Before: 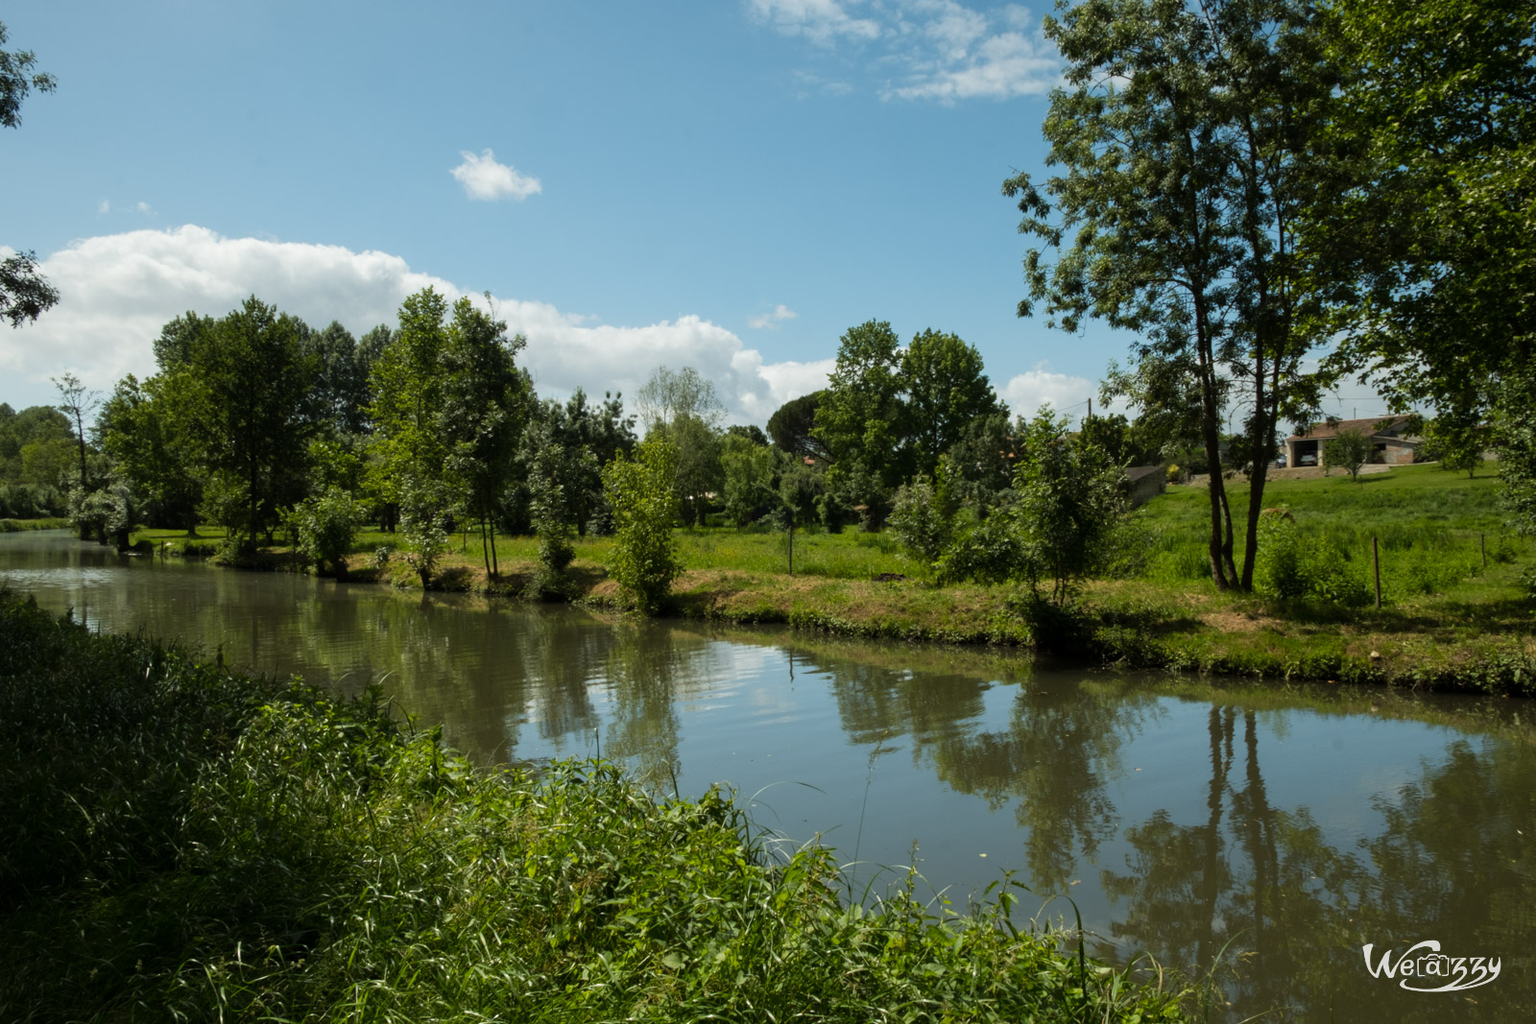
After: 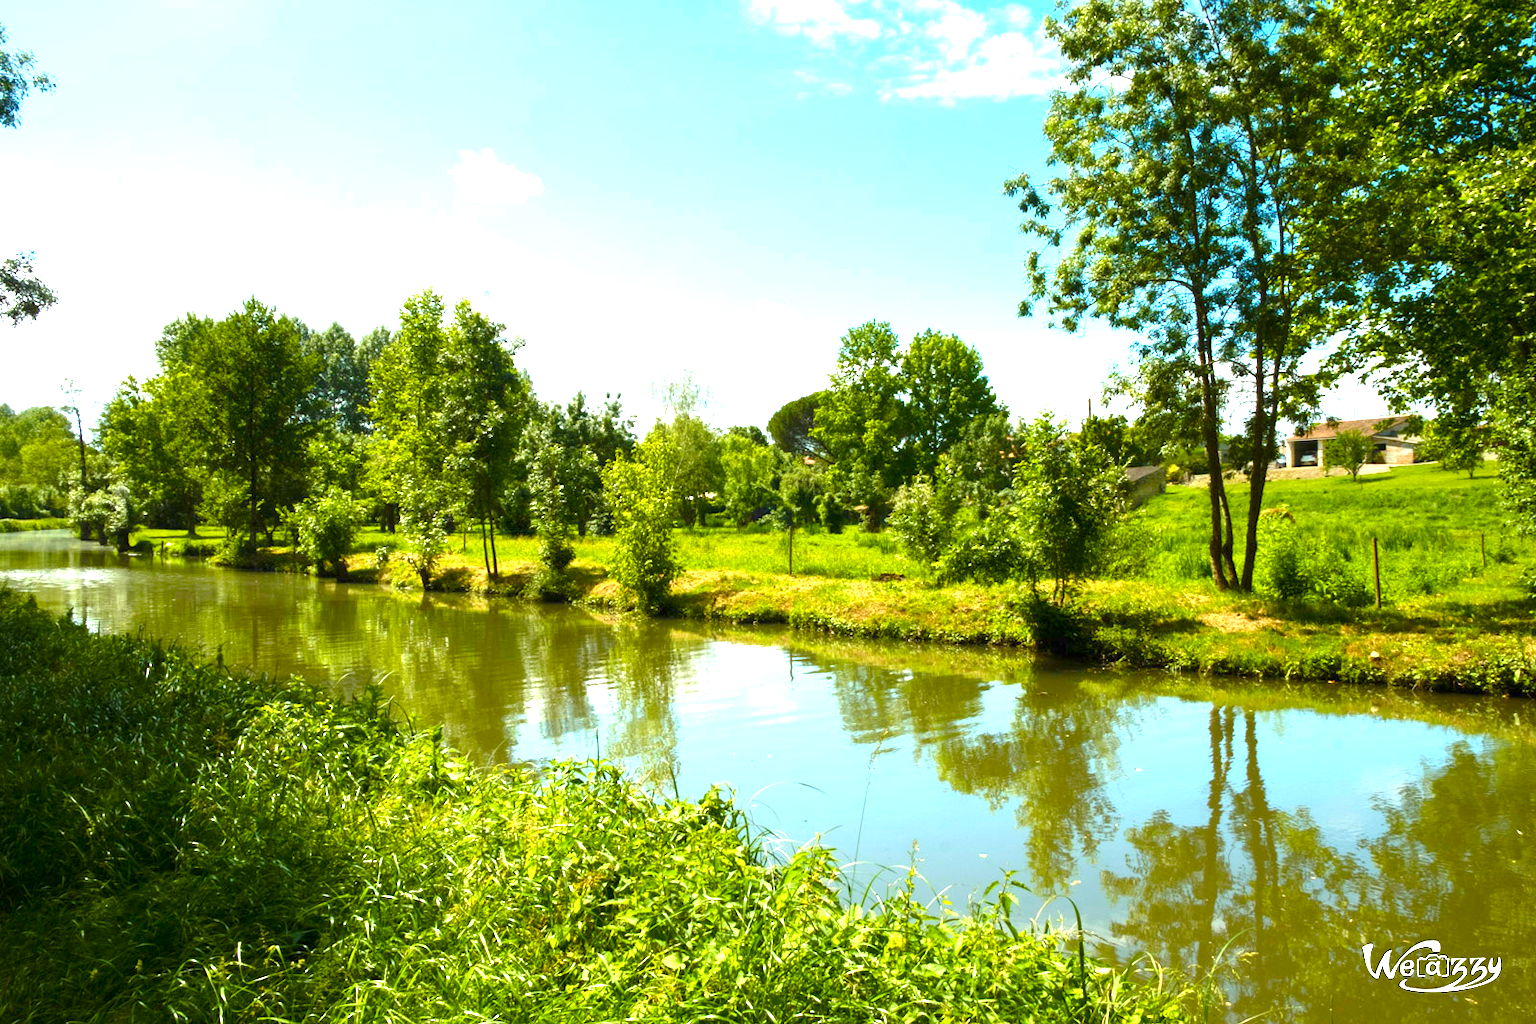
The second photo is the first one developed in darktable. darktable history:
color balance rgb: perceptual saturation grading › global saturation 13.987%, perceptual saturation grading › highlights -30.04%, perceptual saturation grading › shadows 51.095%, perceptual brilliance grading › global brilliance 2.902%, perceptual brilliance grading › highlights -3.148%, perceptual brilliance grading › shadows 3.129%, global vibrance 59.743%
exposure: black level correction 0, exposure 2.14 EV, compensate exposure bias true, compensate highlight preservation false
